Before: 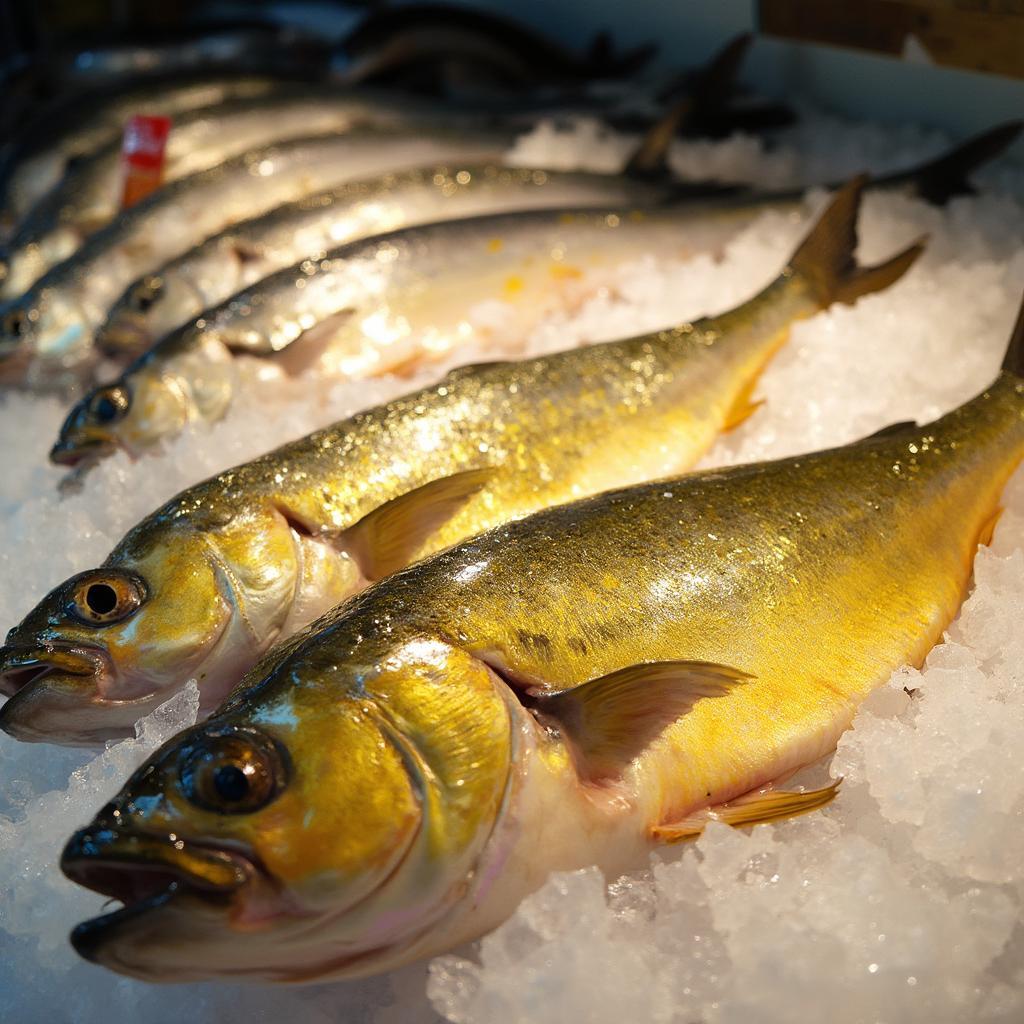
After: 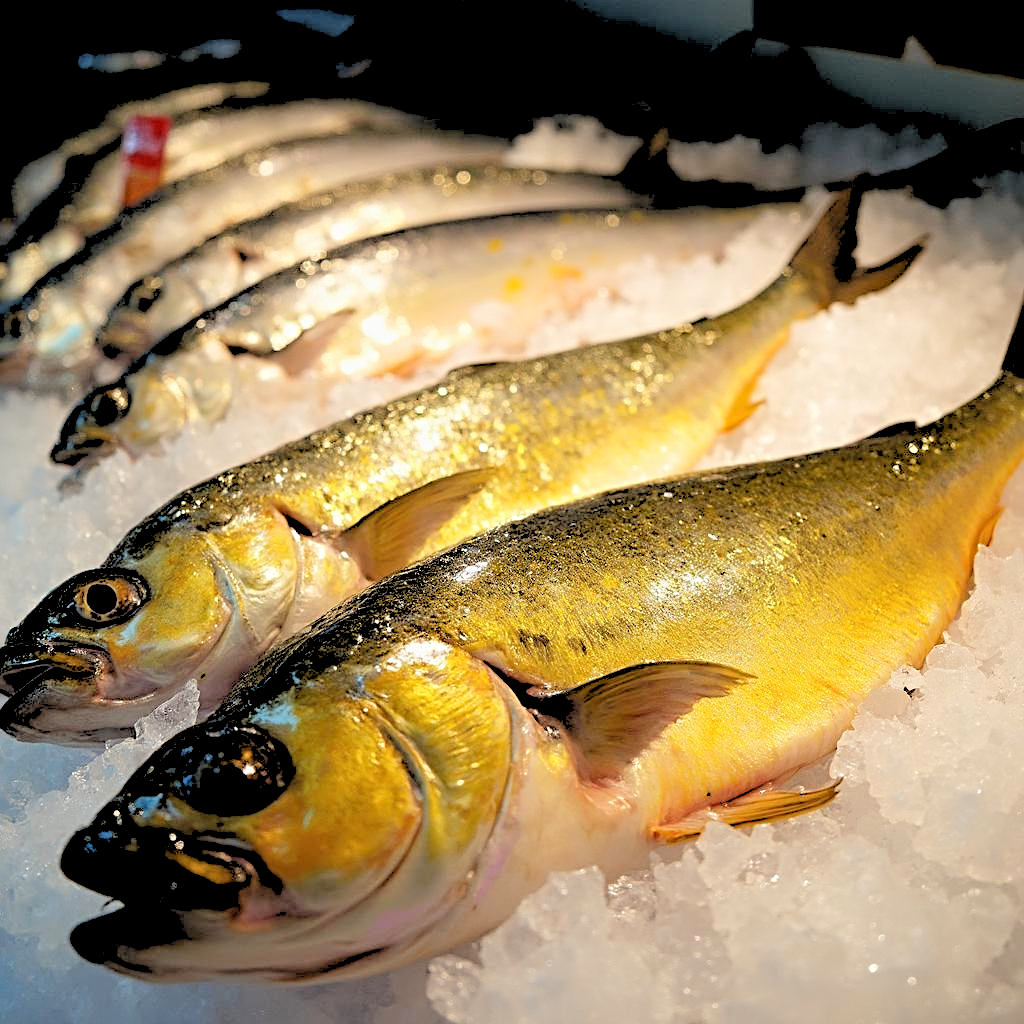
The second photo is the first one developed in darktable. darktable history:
rgb levels: levels [[0.027, 0.429, 0.996], [0, 0.5, 1], [0, 0.5, 1]]
sharpen: radius 4
exposure: exposure -0.064 EV, compensate highlight preservation false
